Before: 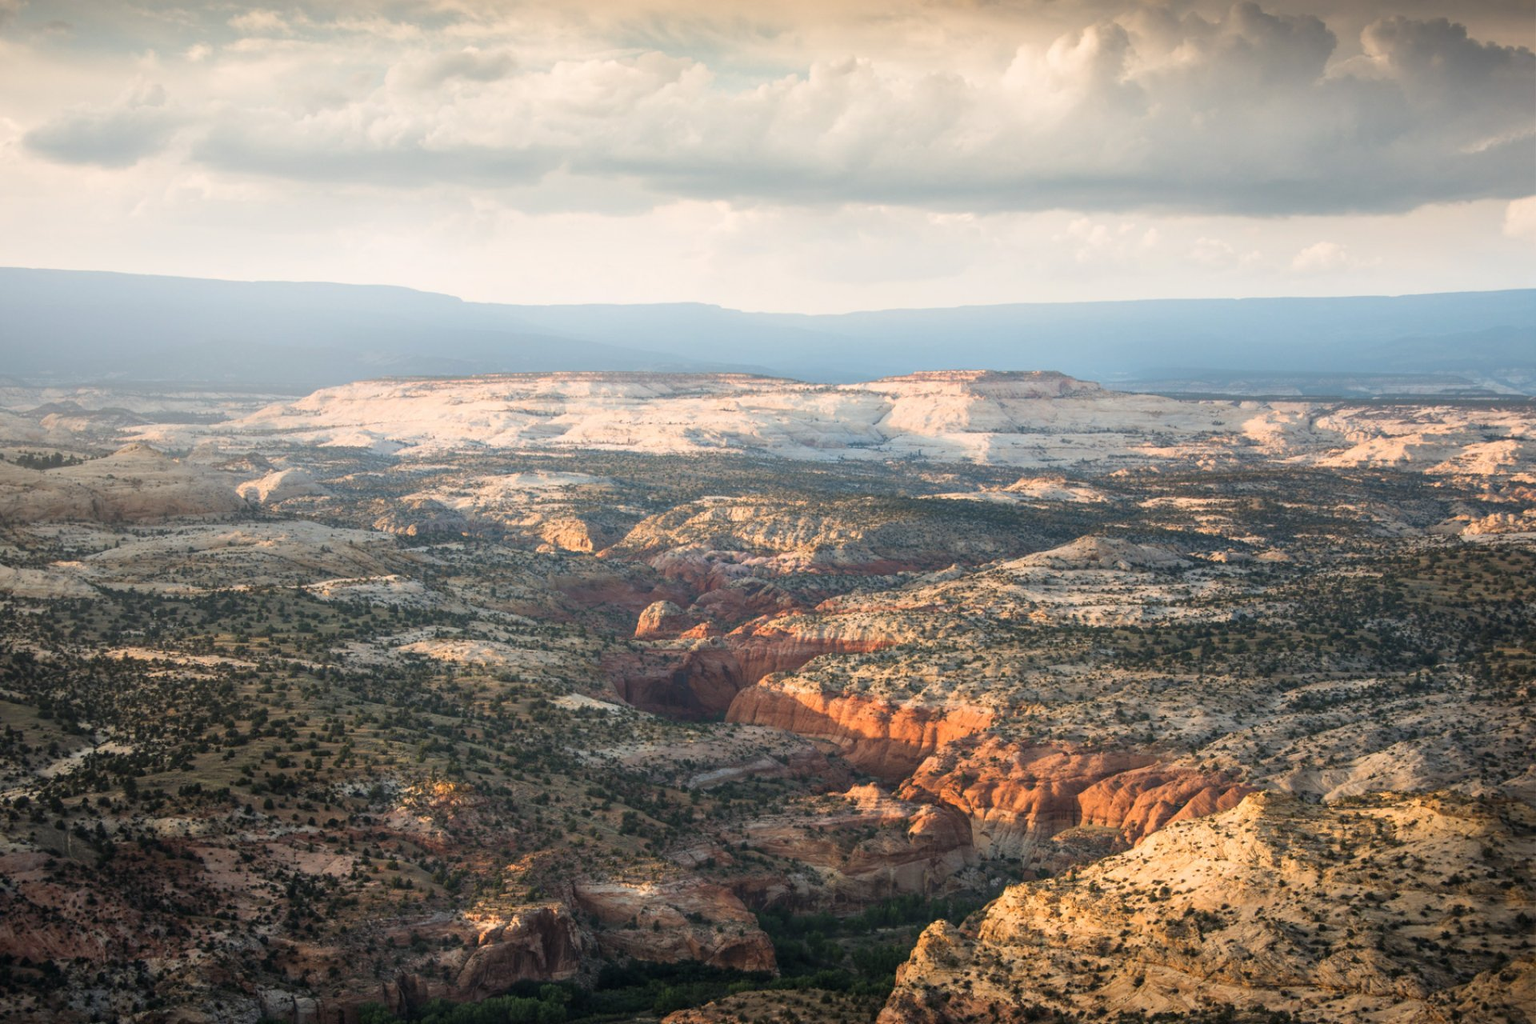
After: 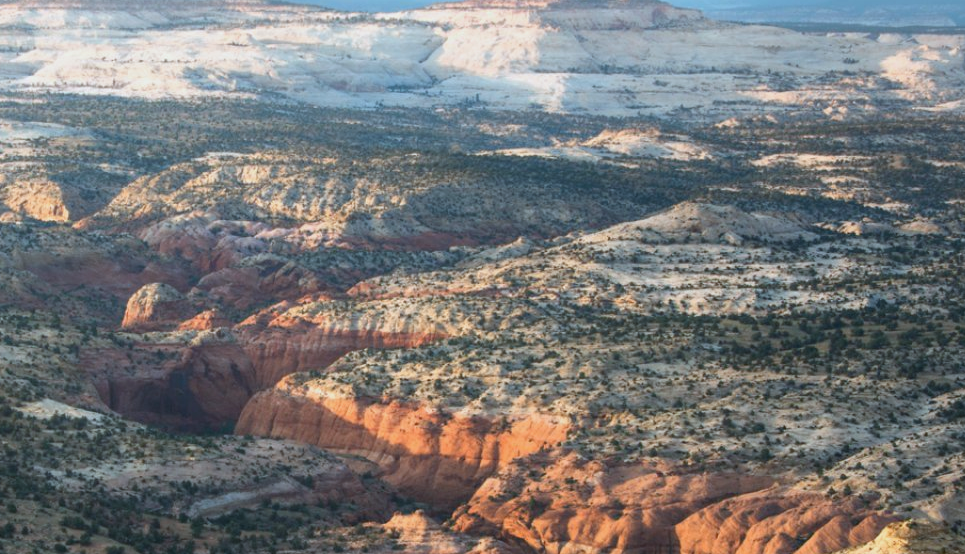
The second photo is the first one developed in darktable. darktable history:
crop: left 35.03%, top 36.625%, right 14.663%, bottom 20.057%
color calibration: illuminant F (fluorescent), F source F9 (Cool White Deluxe 4150 K) – high CRI, x 0.374, y 0.373, temperature 4158.34 K
